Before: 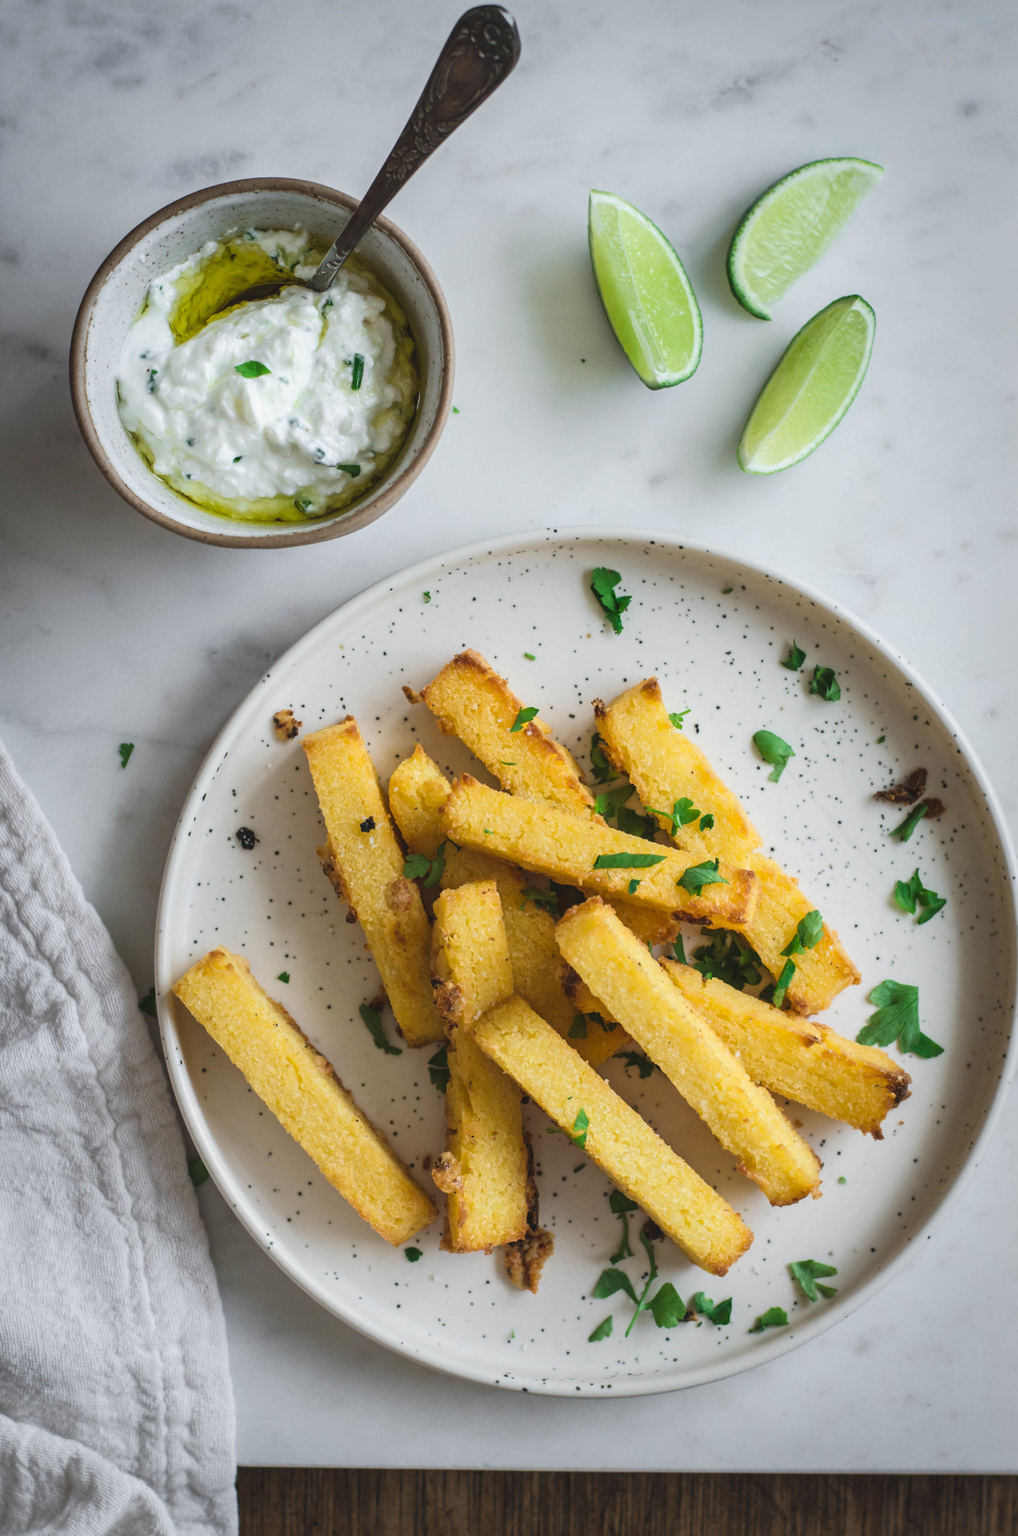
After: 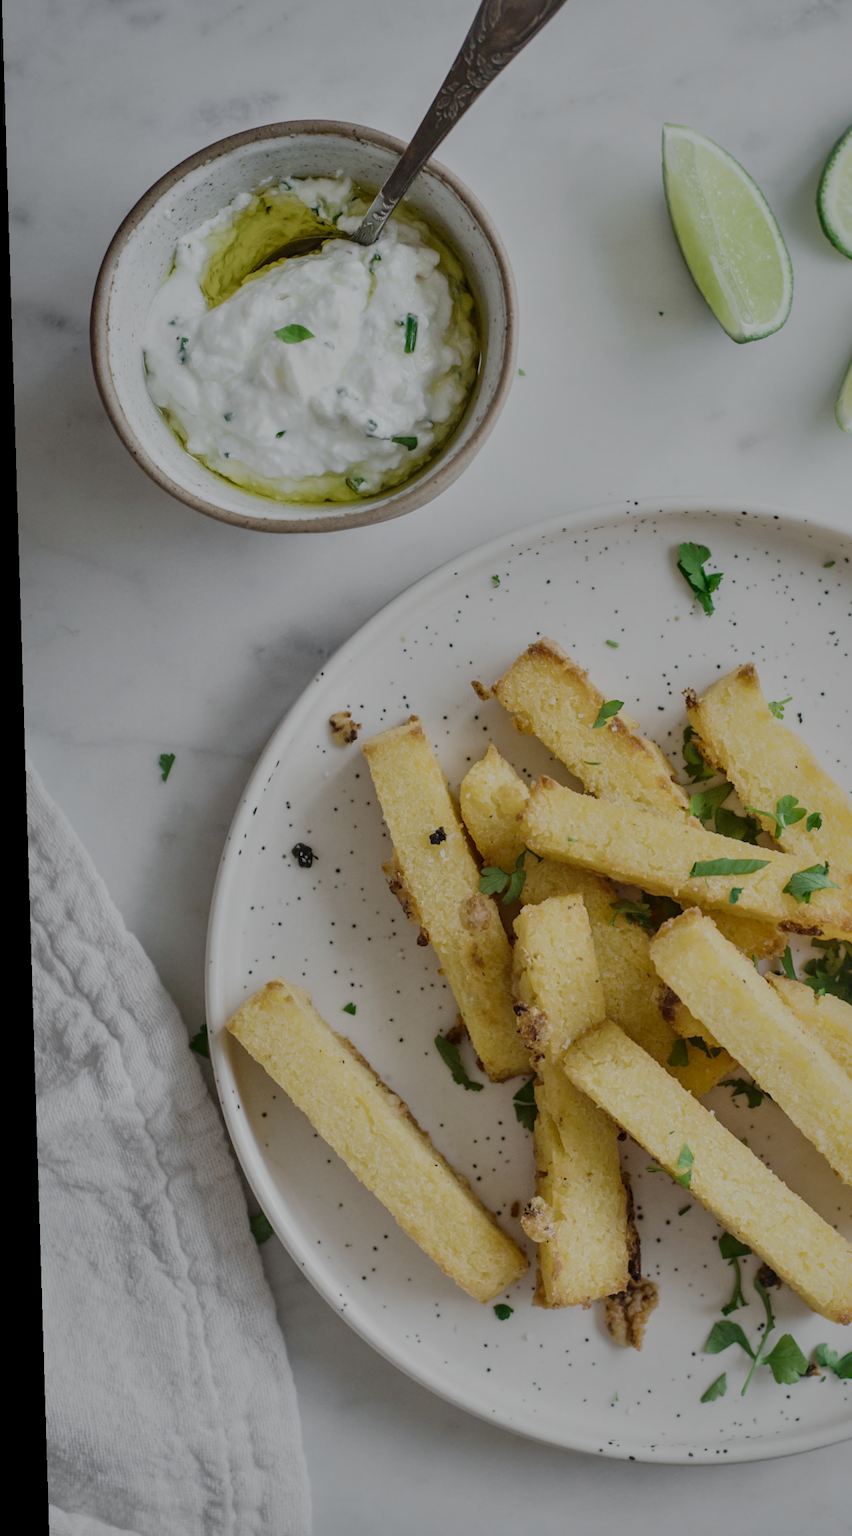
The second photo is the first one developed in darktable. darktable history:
filmic rgb: white relative exposure 8 EV, threshold 3 EV, structure ↔ texture 100%, target black luminance 0%, hardness 2.44, latitude 76.53%, contrast 0.562, shadows ↔ highlights balance 0%, preserve chrominance no, color science v4 (2020), iterations of high-quality reconstruction 10, type of noise poissonian, enable highlight reconstruction true
rotate and perspective: rotation -1.77°, lens shift (horizontal) 0.004, automatic cropping off
crop: top 5.803%, right 27.864%, bottom 5.804%
local contrast: mode bilateral grid, contrast 25, coarseness 60, detail 151%, midtone range 0.2
